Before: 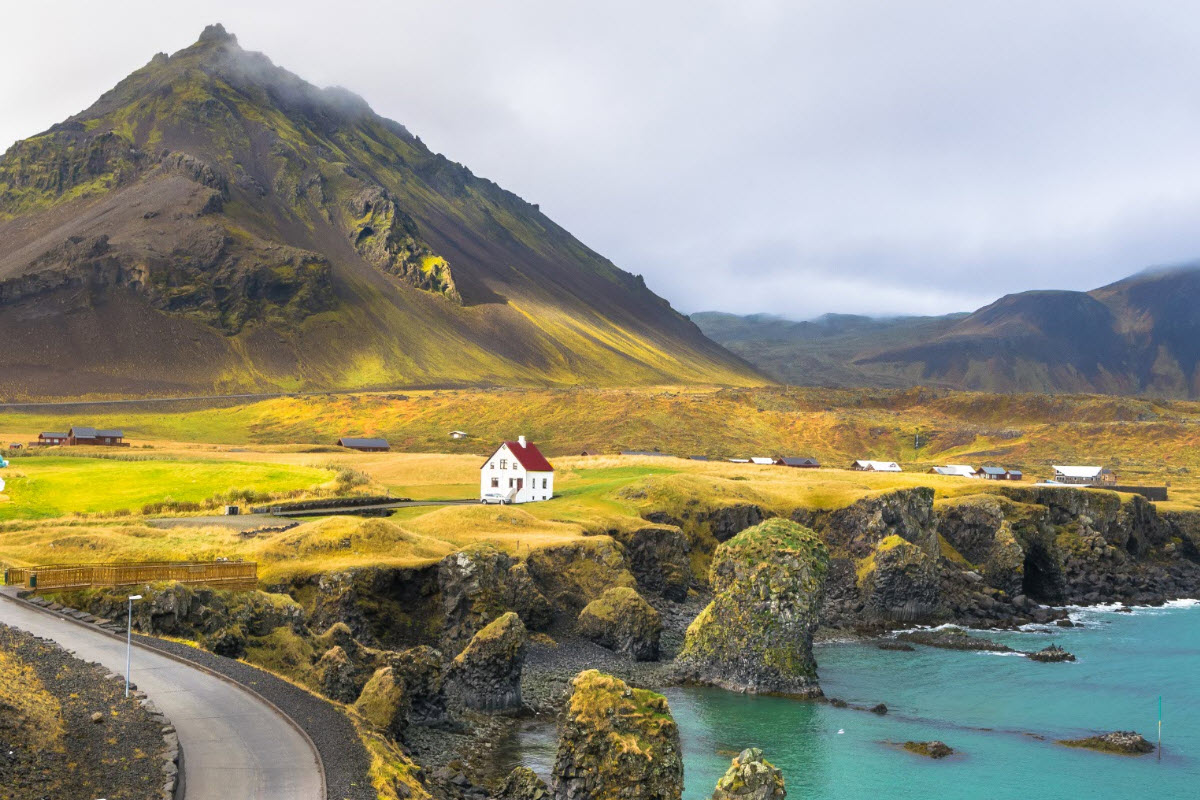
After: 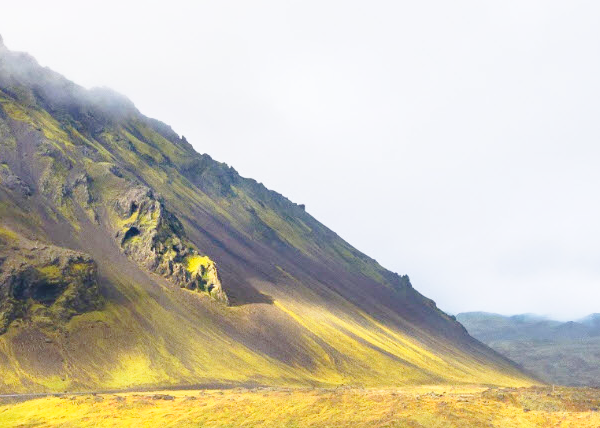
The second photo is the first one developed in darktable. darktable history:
crop: left 19.556%, right 30.401%, bottom 46.458%
base curve: curves: ch0 [(0, 0) (0.028, 0.03) (0.121, 0.232) (0.46, 0.748) (0.859, 0.968) (1, 1)], preserve colors none
